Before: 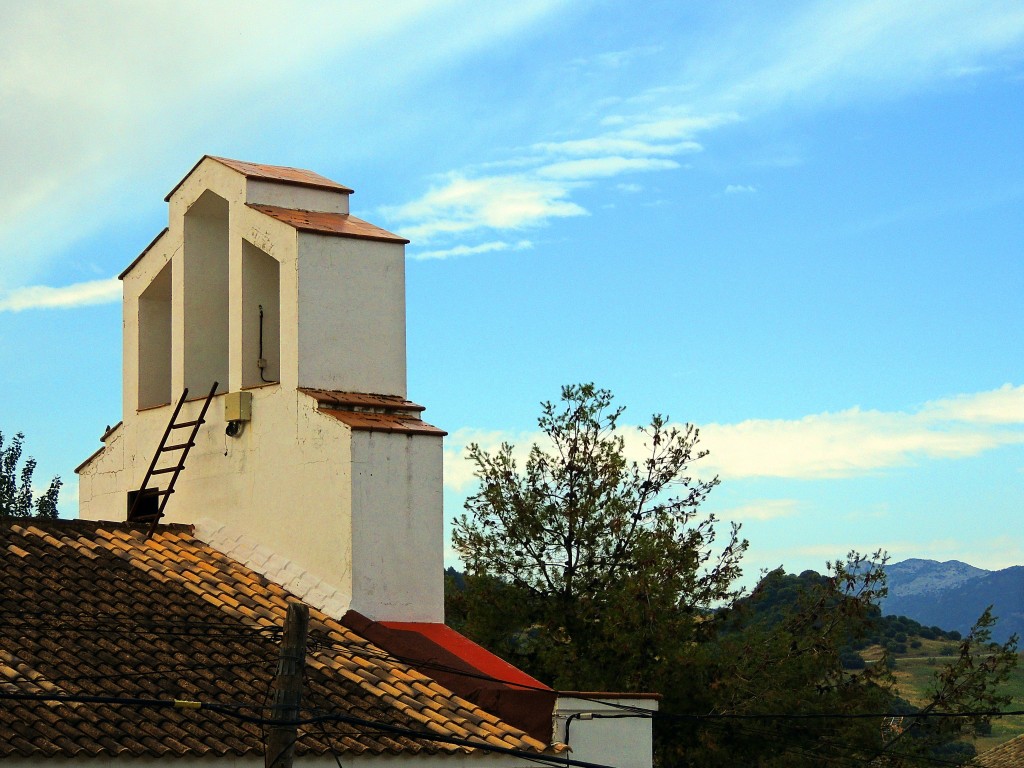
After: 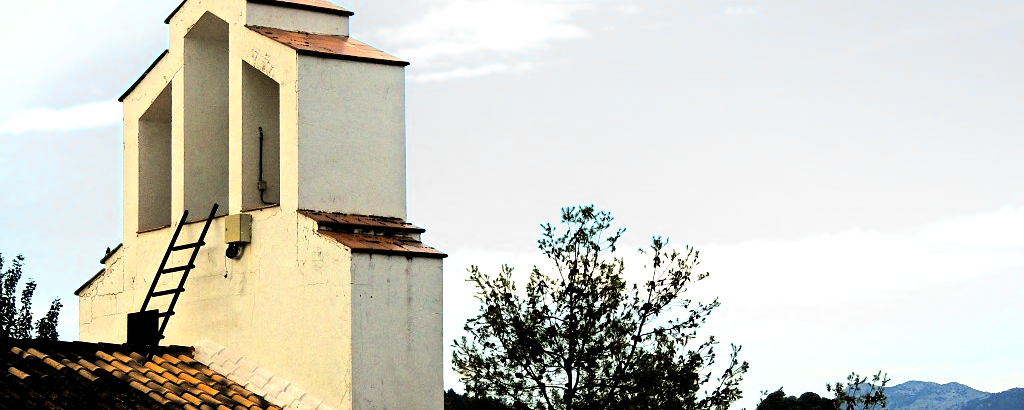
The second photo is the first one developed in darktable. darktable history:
shadows and highlights: shadows -25.65, highlights 48.89, soften with gaussian
crop and rotate: top 23.265%, bottom 23.334%
filmic rgb: black relative exposure -8.31 EV, white relative exposure 2.2 EV, hardness 7.1, latitude 85.44%, contrast 1.693, highlights saturation mix -3.06%, shadows ↔ highlights balance -2.79%, add noise in highlights 0, color science v3 (2019), use custom middle-gray values true, iterations of high-quality reconstruction 0, contrast in highlights soft
